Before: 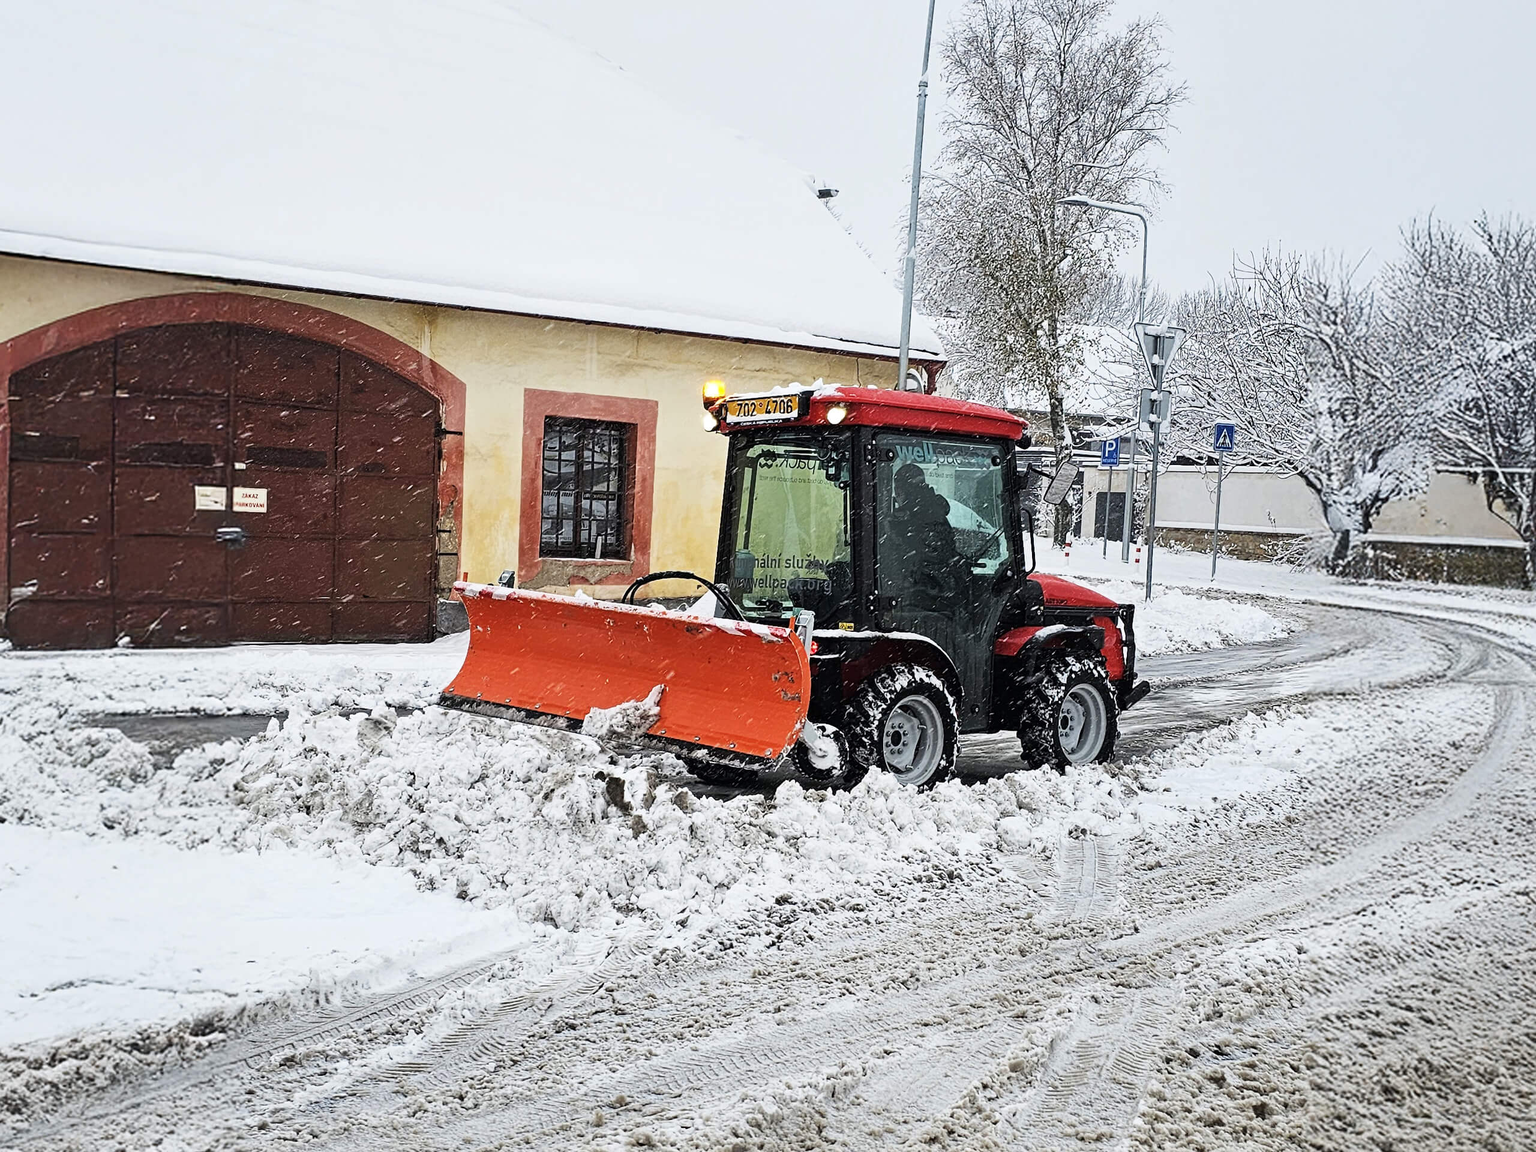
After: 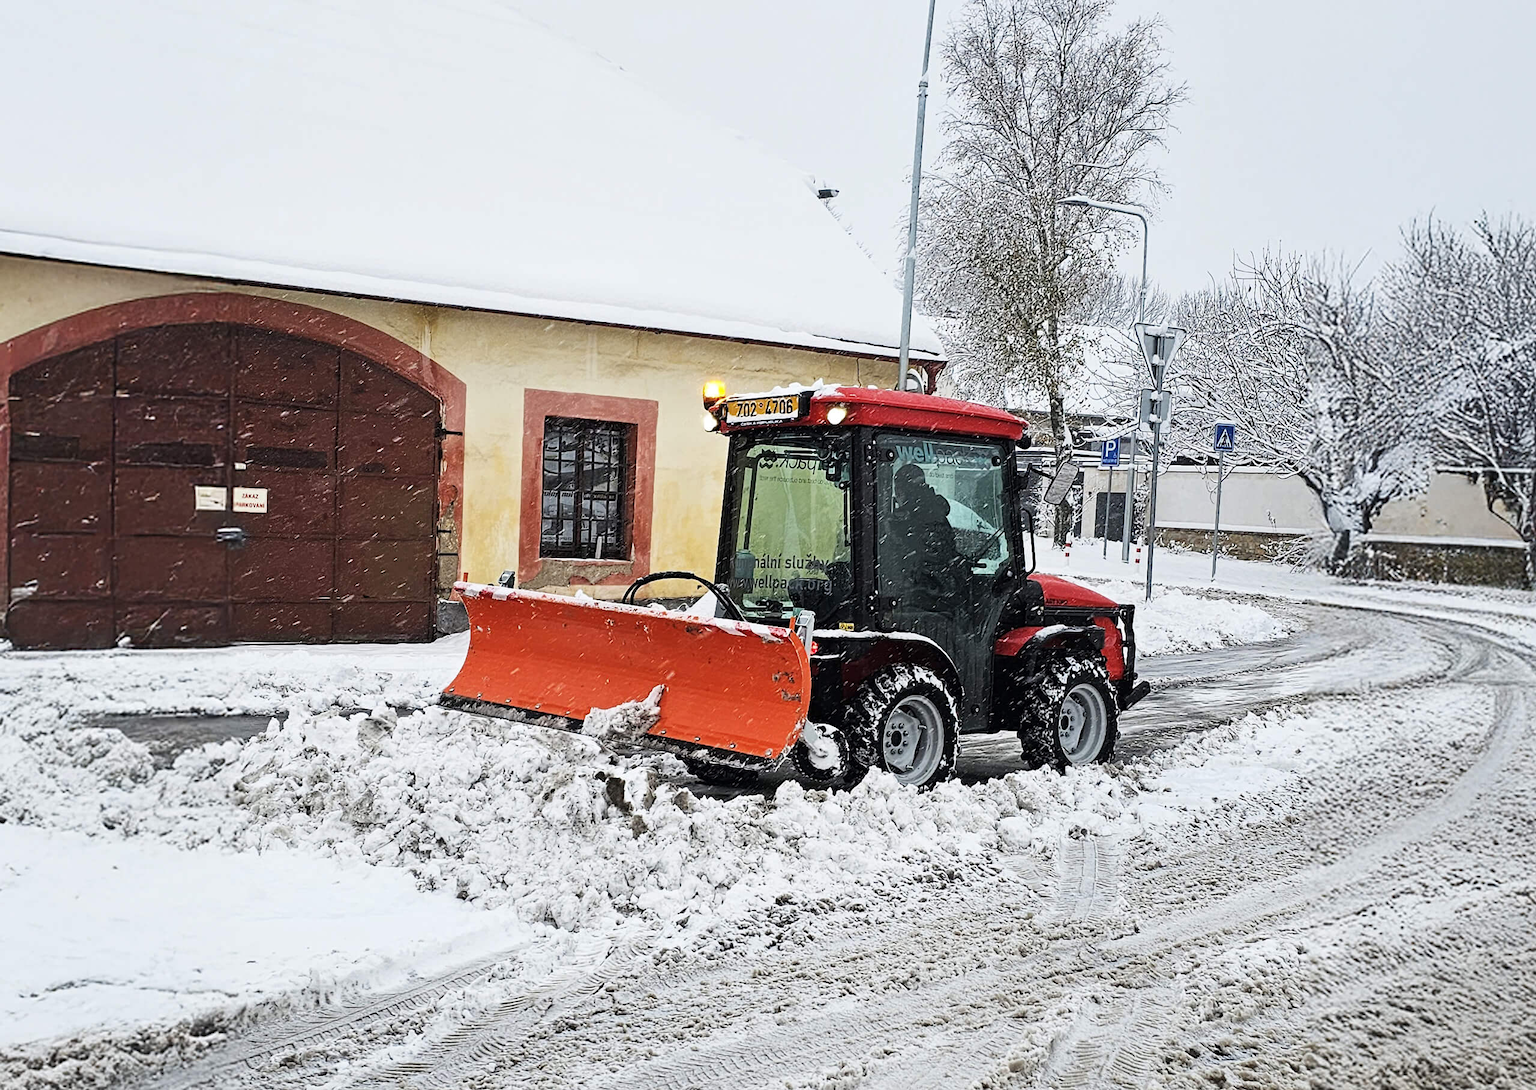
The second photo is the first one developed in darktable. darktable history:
crop and rotate: top 0.007%, bottom 5.285%
